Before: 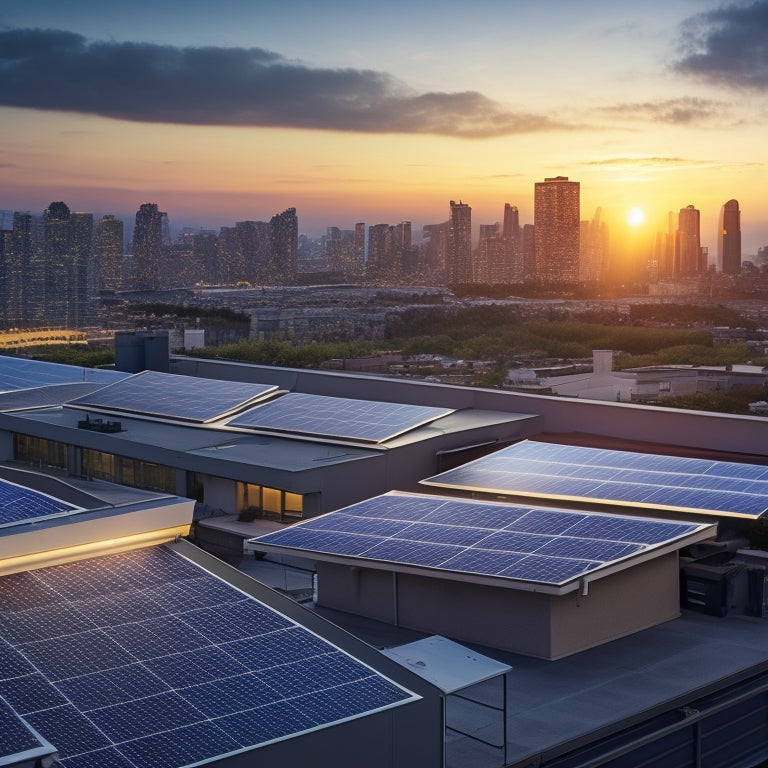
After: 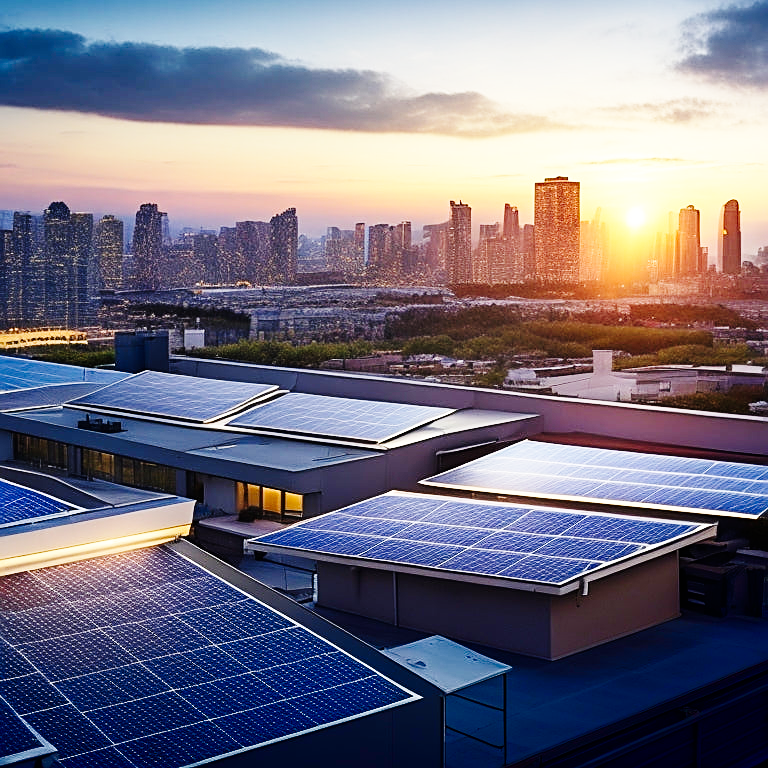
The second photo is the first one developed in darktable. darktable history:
base curve: curves: ch0 [(0, 0) (0, 0) (0.002, 0.001) (0.008, 0.003) (0.019, 0.011) (0.037, 0.037) (0.064, 0.11) (0.102, 0.232) (0.152, 0.379) (0.216, 0.524) (0.296, 0.665) (0.394, 0.789) (0.512, 0.881) (0.651, 0.945) (0.813, 0.986) (1, 1)], preserve colors none
shadows and highlights: shadows -88.03, highlights -35.45, shadows color adjustment 99.15%, highlights color adjustment 0%, soften with gaussian
sharpen: on, module defaults
